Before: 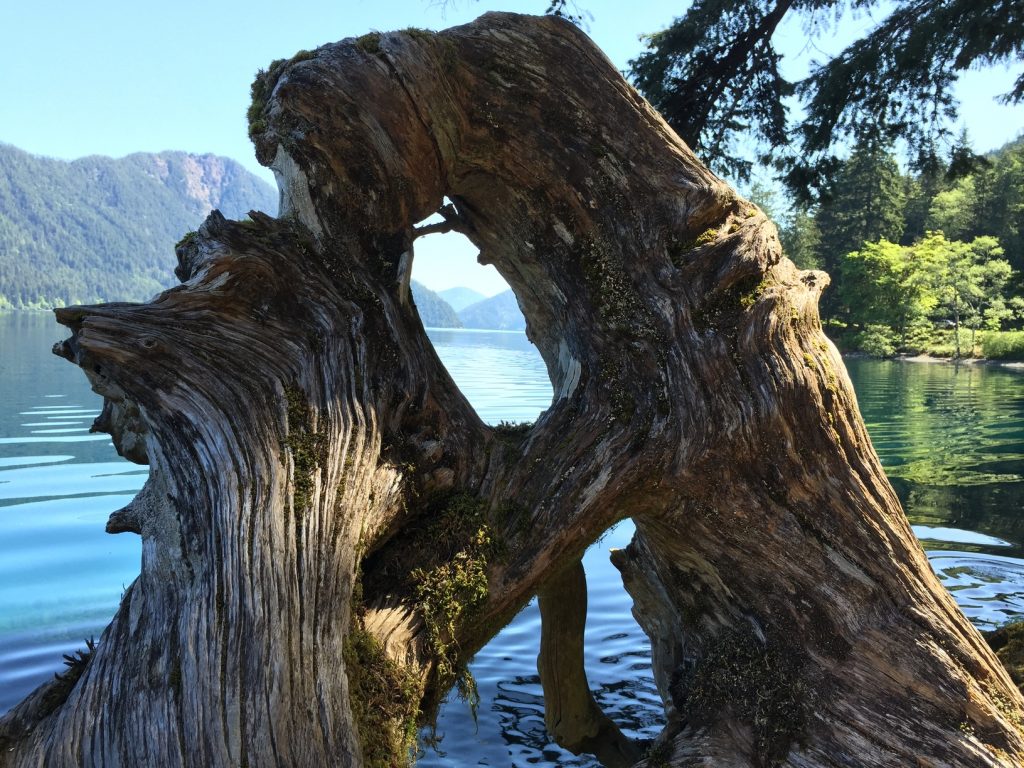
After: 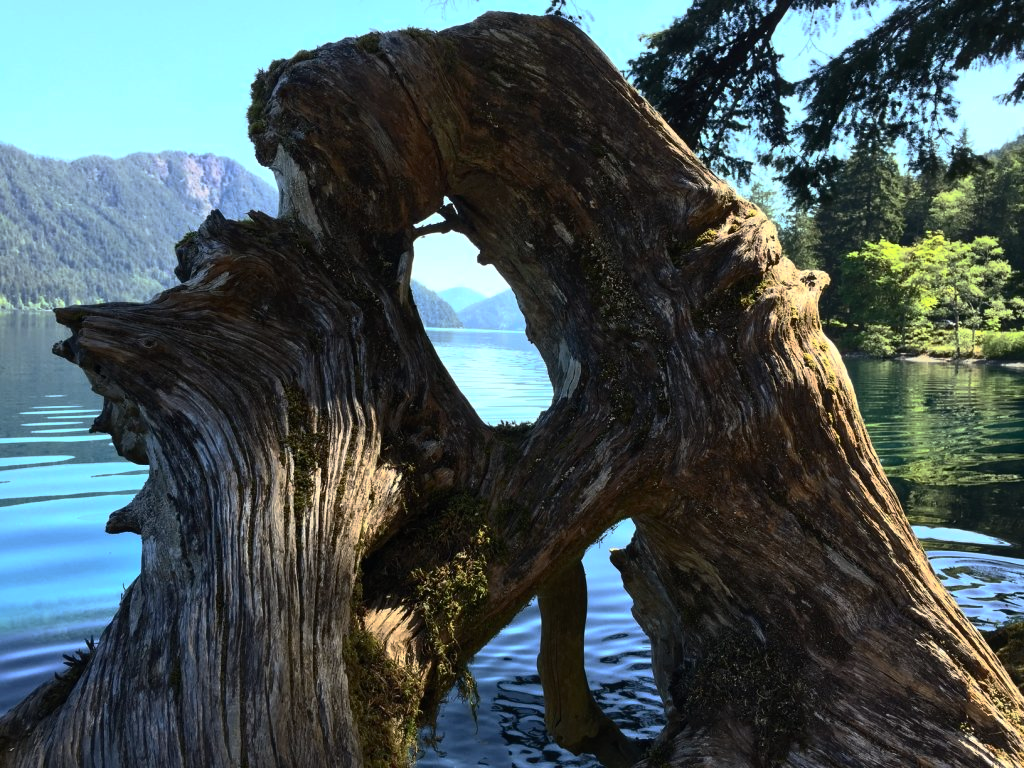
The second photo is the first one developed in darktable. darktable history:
contrast brightness saturation: contrast 0.244, brightness 0.091
base curve: curves: ch0 [(0, 0) (0.595, 0.418) (1, 1)], preserve colors none
